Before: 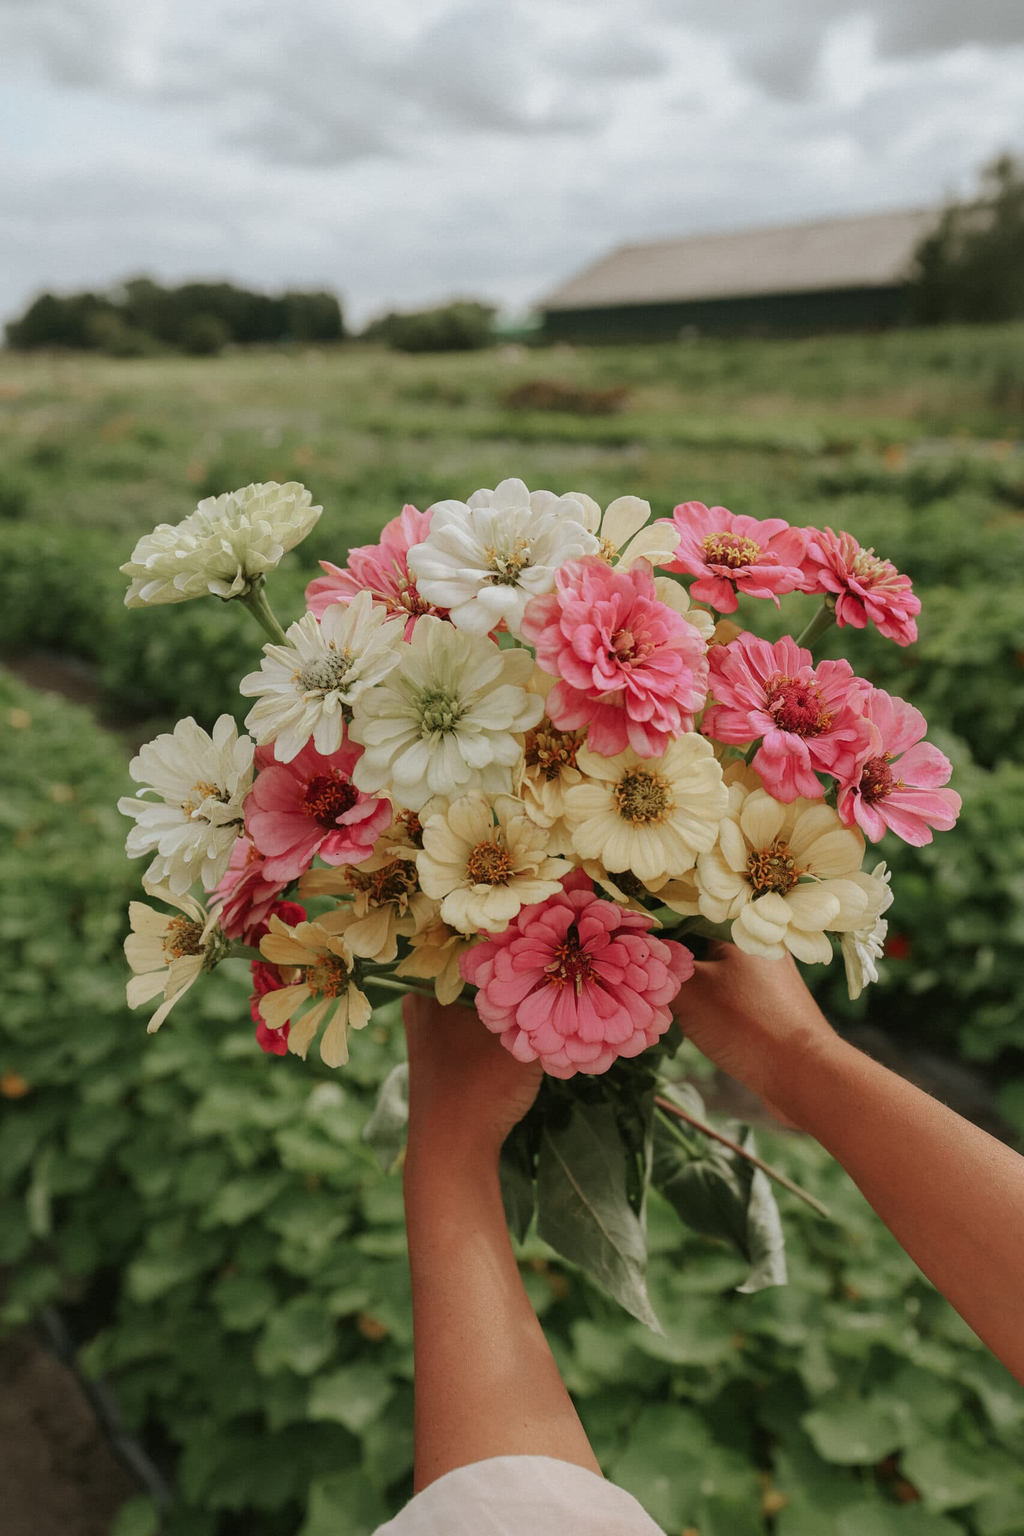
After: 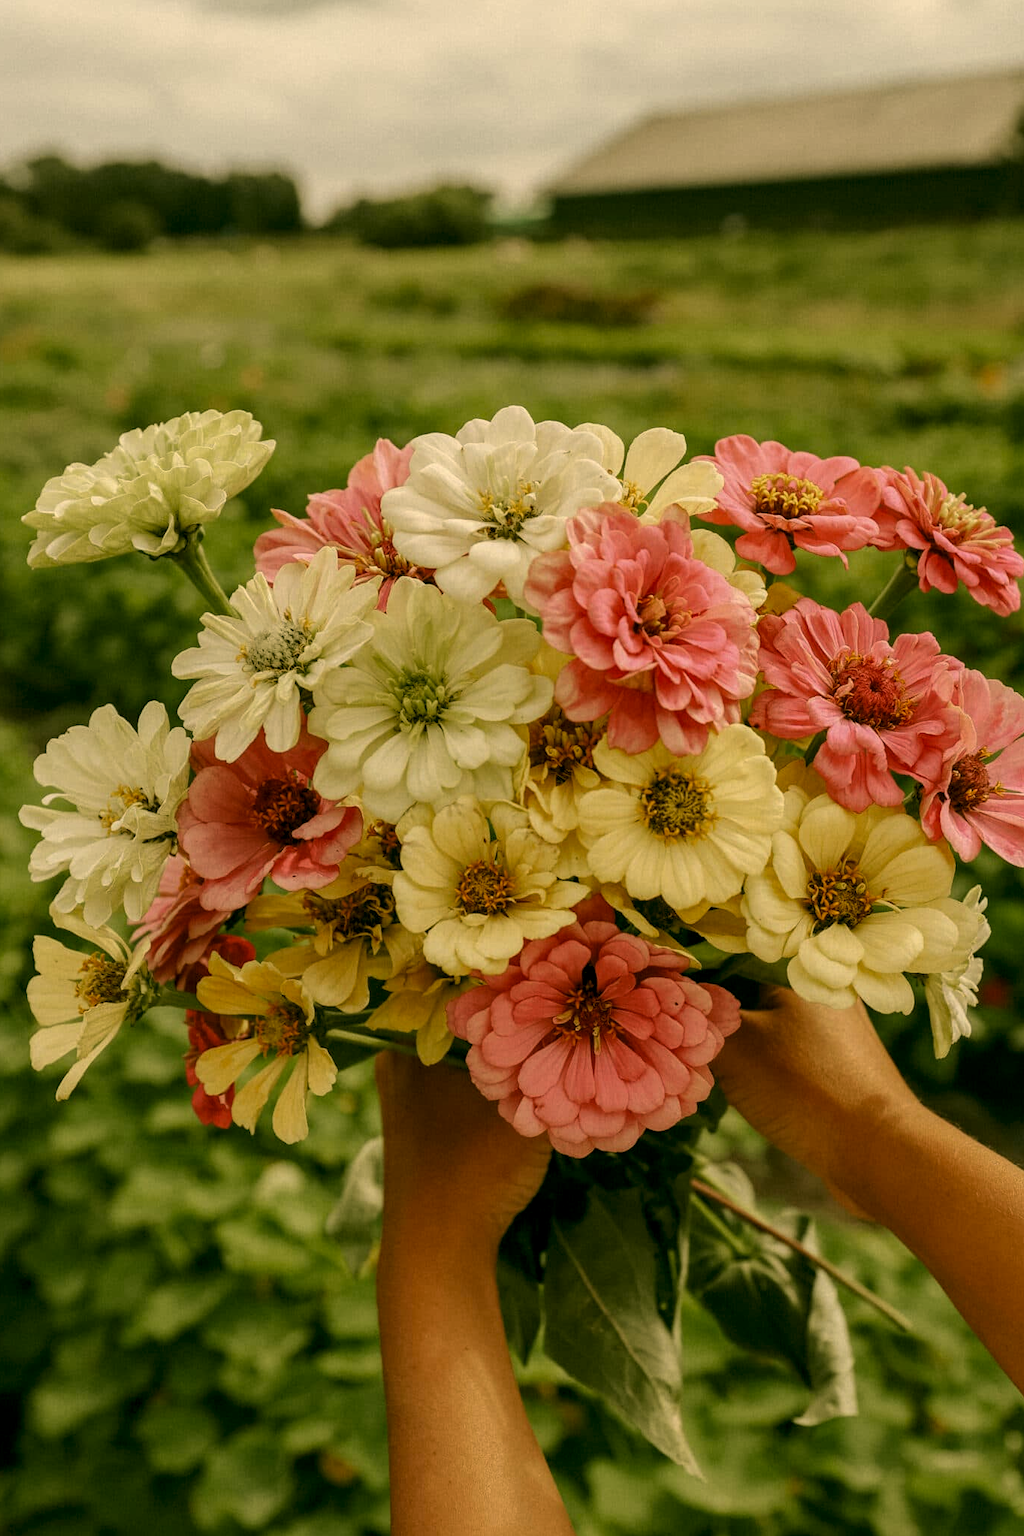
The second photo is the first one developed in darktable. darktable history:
crop and rotate: left 10.071%, top 10.071%, right 10.02%, bottom 10.02%
local contrast: detail 130%
tone equalizer: -7 EV 0.13 EV, smoothing diameter 25%, edges refinement/feathering 10, preserve details guided filter
rgb levels: mode RGB, independent channels, levels [[0, 0.5, 1], [0, 0.521, 1], [0, 0.536, 1]]
color correction: highlights a* 5.3, highlights b* 24.26, shadows a* -15.58, shadows b* 4.02
